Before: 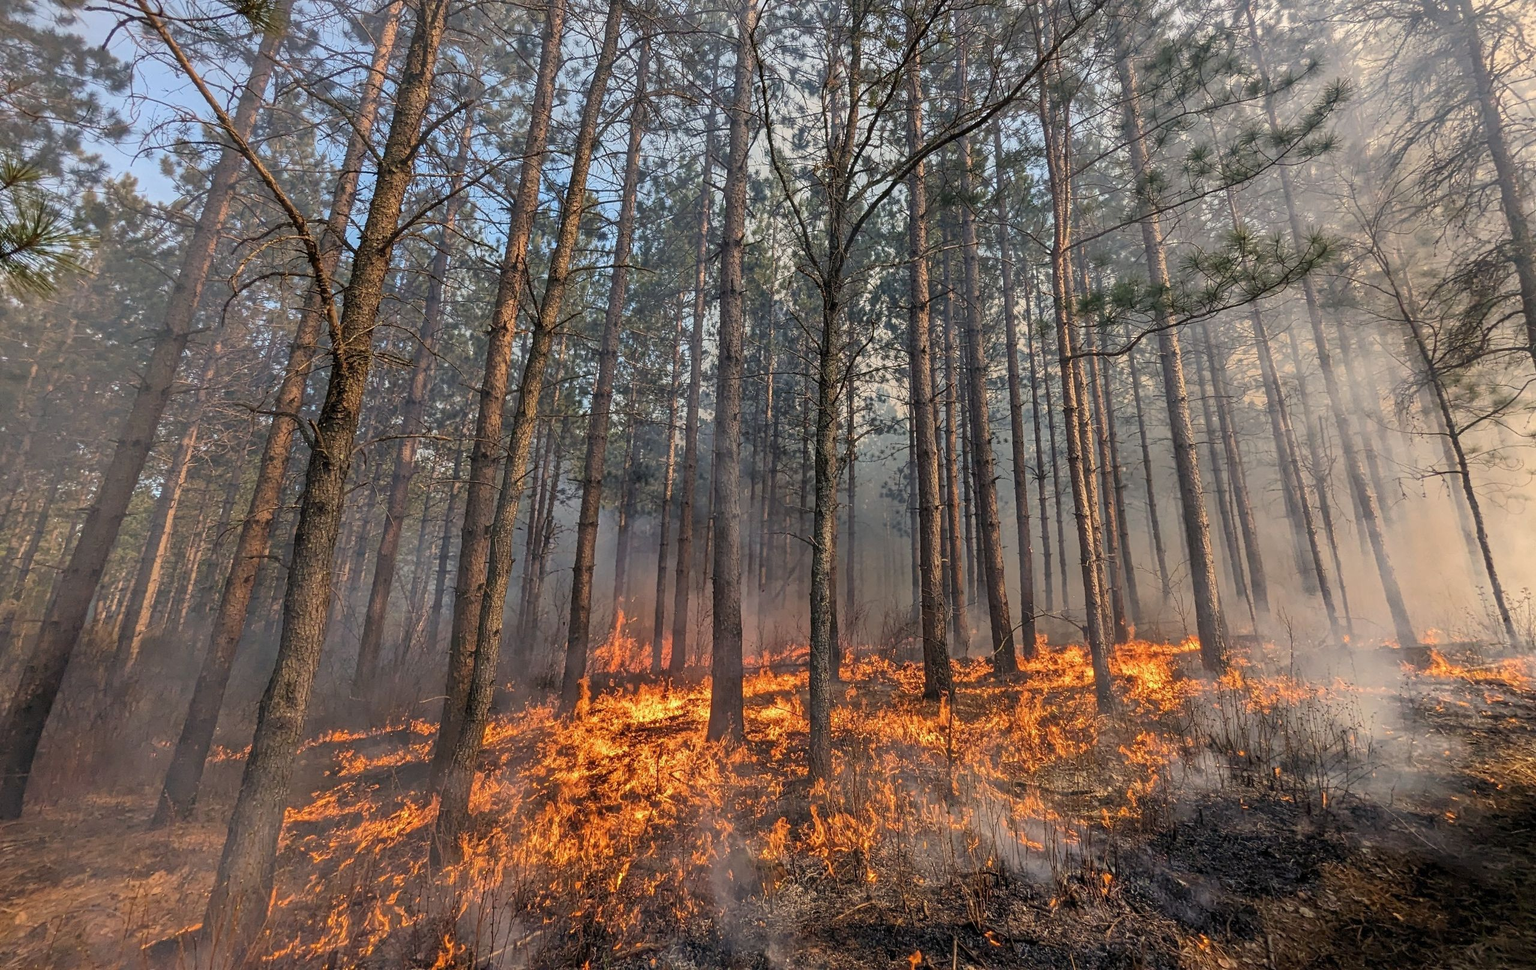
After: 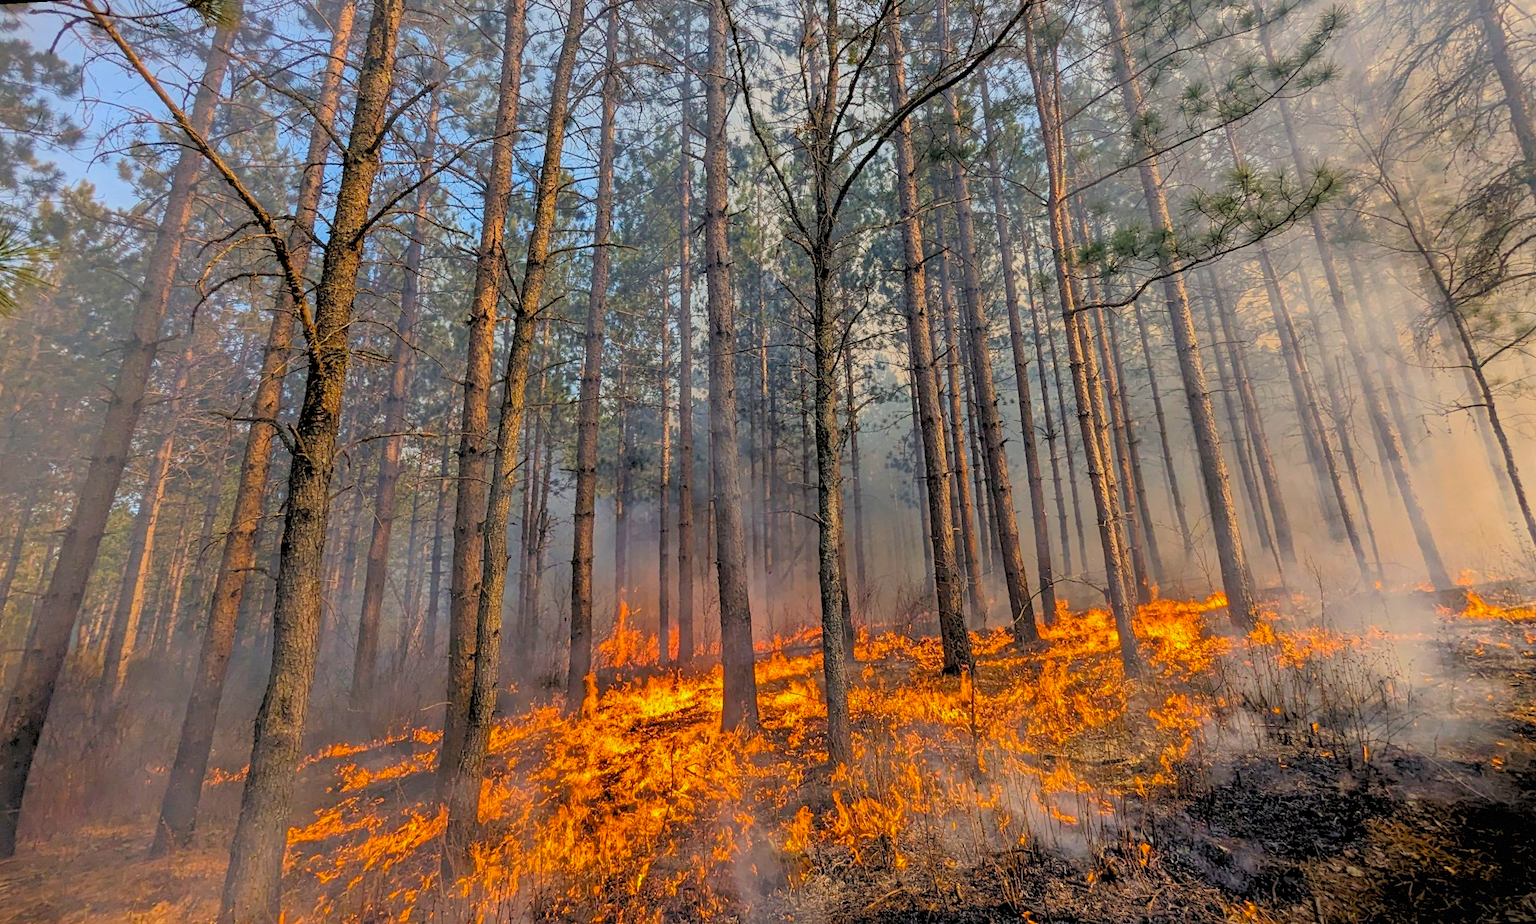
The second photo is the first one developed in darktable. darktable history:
vignetting: fall-off start 97.28%, fall-off radius 79%, brightness -0.462, saturation -0.3, width/height ratio 1.114, dithering 8-bit output, unbound false
rgb levels: preserve colors sum RGB, levels [[0.038, 0.433, 0.934], [0, 0.5, 1], [0, 0.5, 1]]
color balance rgb: linear chroma grading › global chroma 15%, perceptual saturation grading › global saturation 30%
rotate and perspective: rotation -3.52°, crop left 0.036, crop right 0.964, crop top 0.081, crop bottom 0.919
